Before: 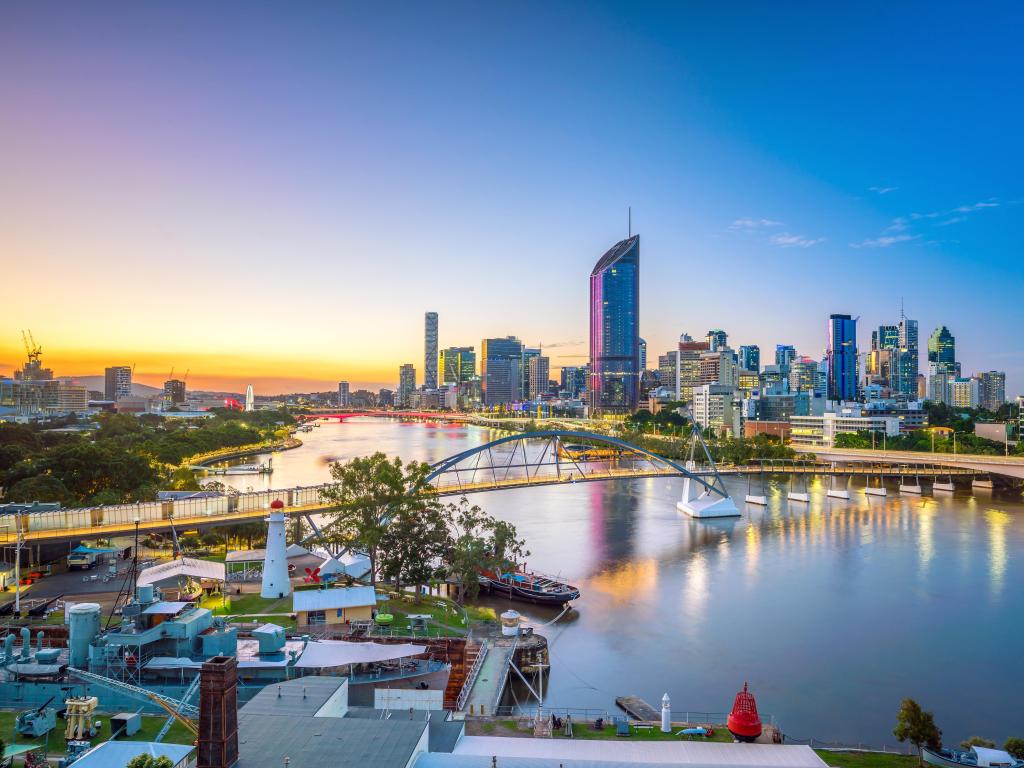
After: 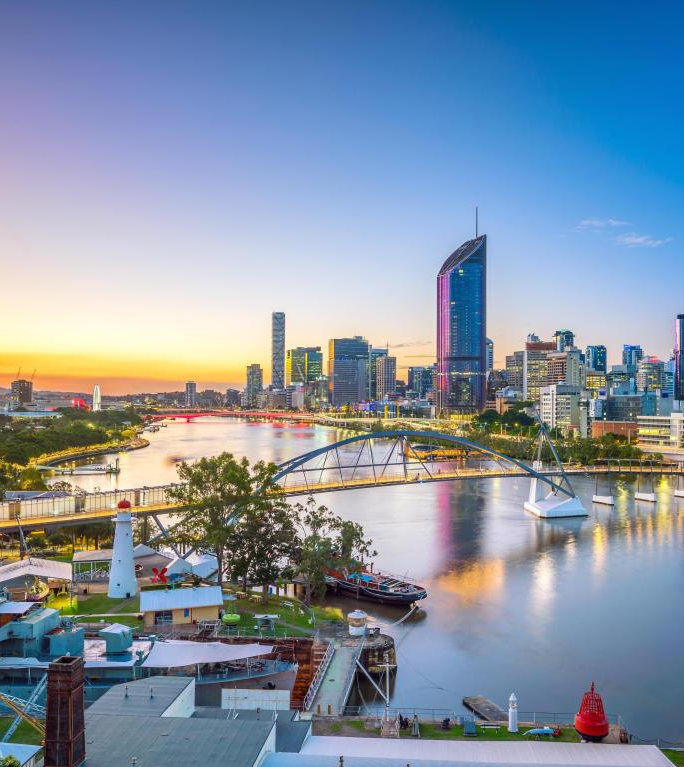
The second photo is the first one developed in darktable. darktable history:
crop and rotate: left 14.953%, right 18.177%
